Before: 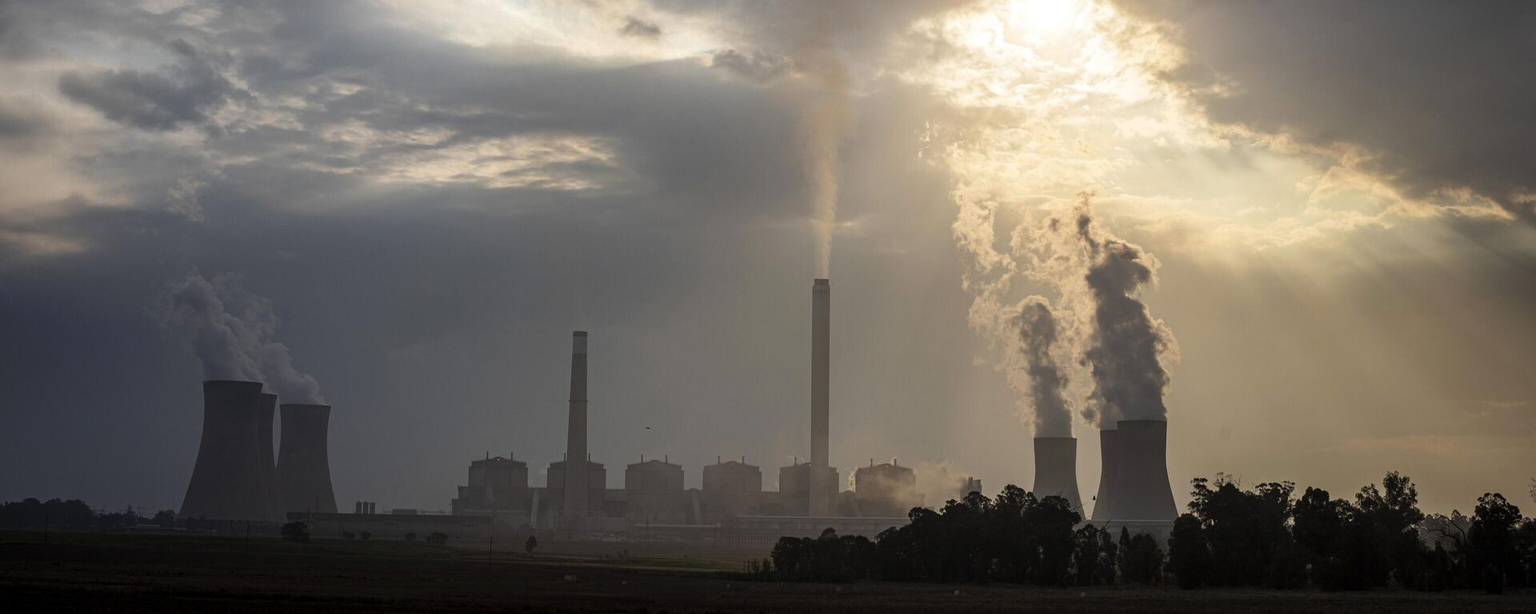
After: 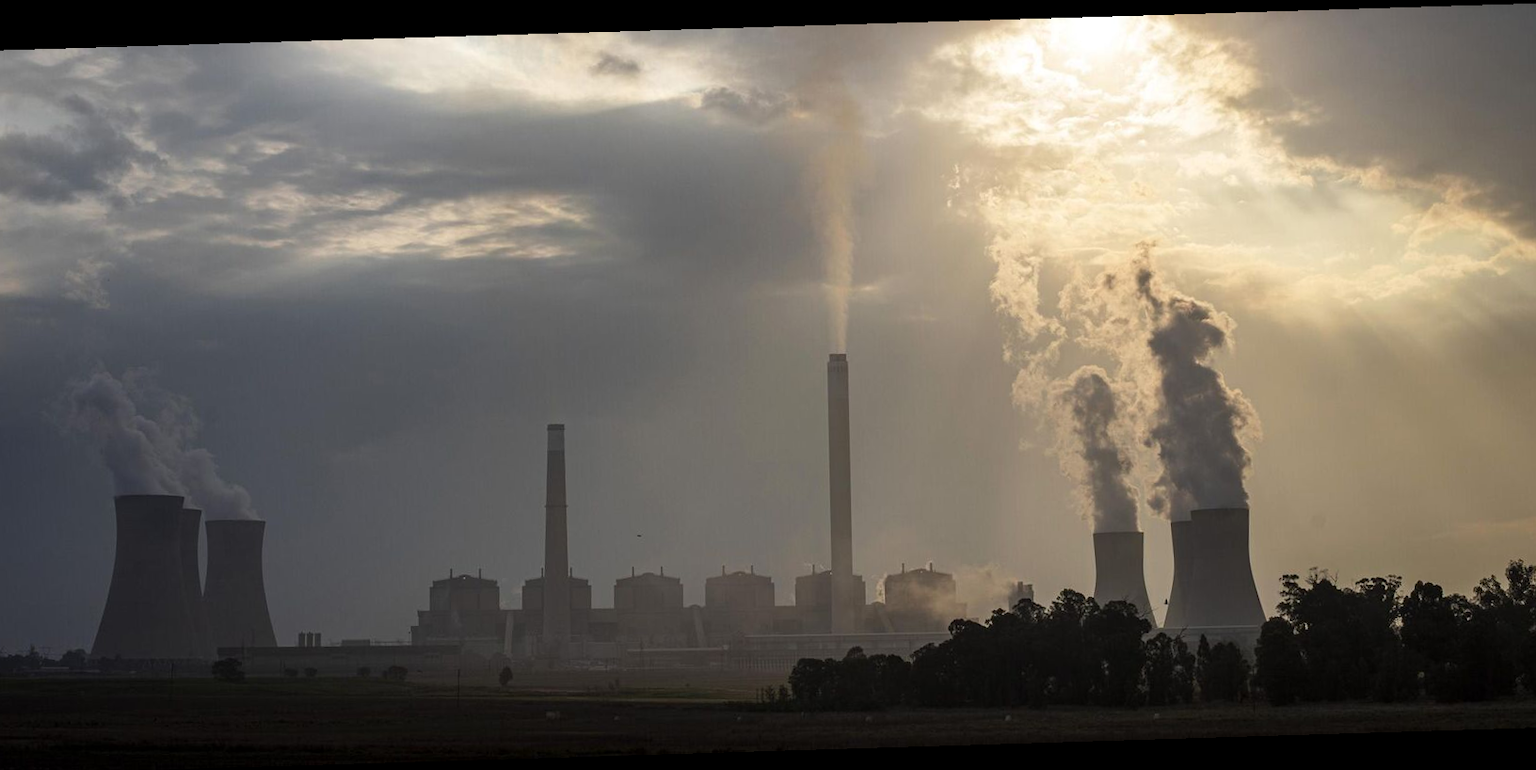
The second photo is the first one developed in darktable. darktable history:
rotate and perspective: rotation -1.75°, automatic cropping off
crop: left 7.598%, right 7.873%
